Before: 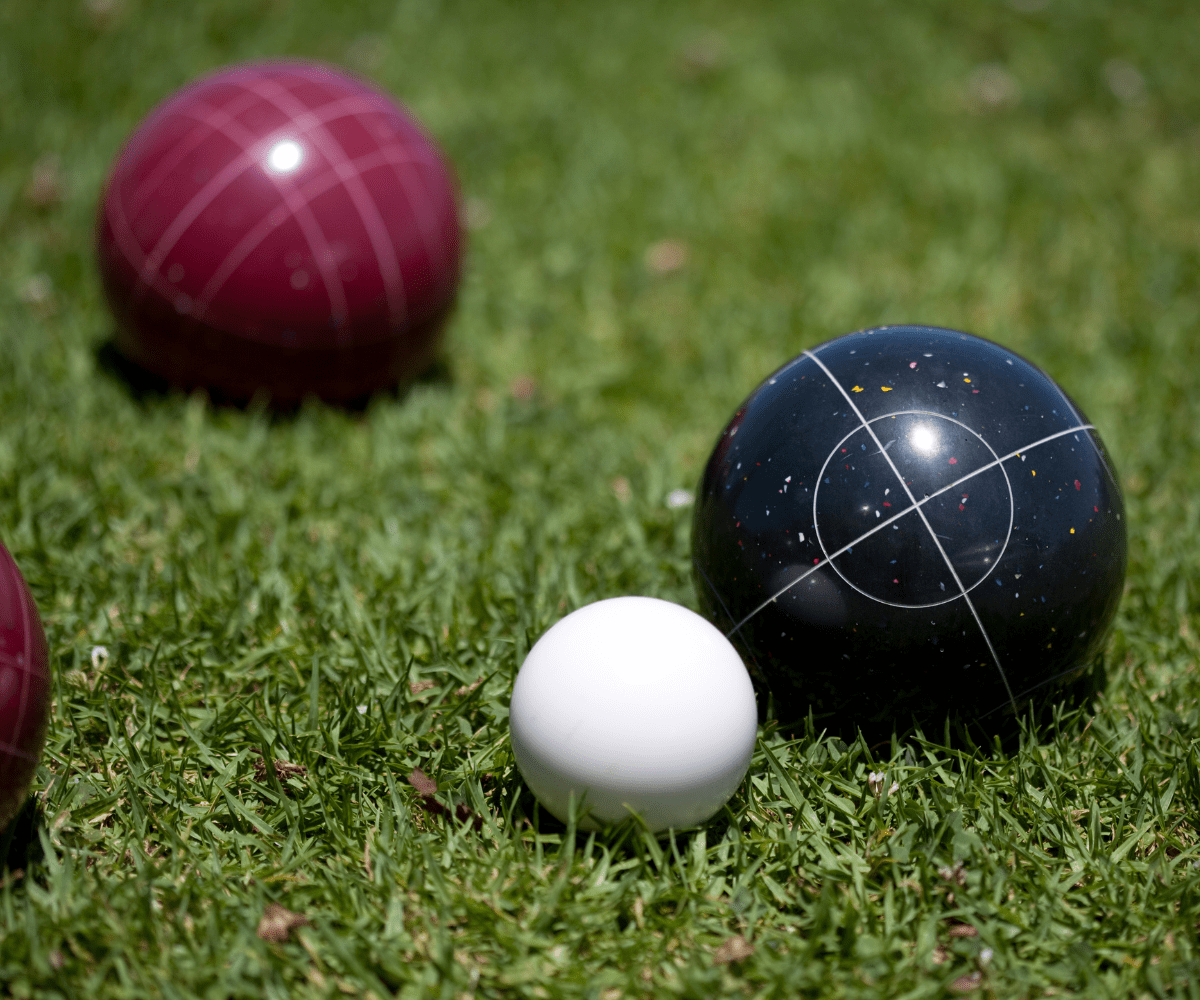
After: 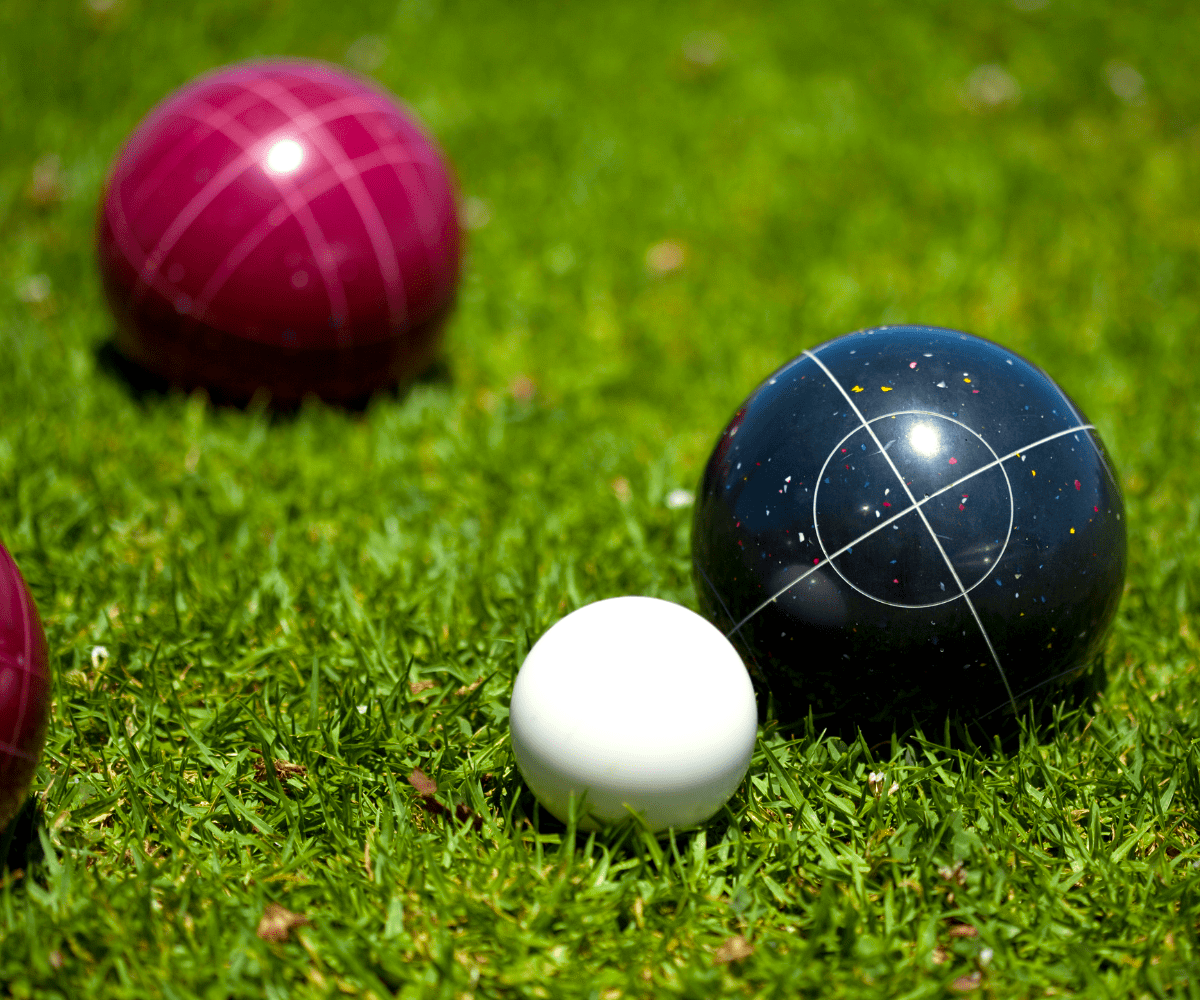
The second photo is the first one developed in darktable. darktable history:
exposure: exposure 0.507 EV, compensate highlight preservation false
color correction: highlights a* -5.94, highlights b* 11.19
tone equalizer: on, module defaults
color balance rgb: linear chroma grading › global chroma 15%, perceptual saturation grading › global saturation 30%
